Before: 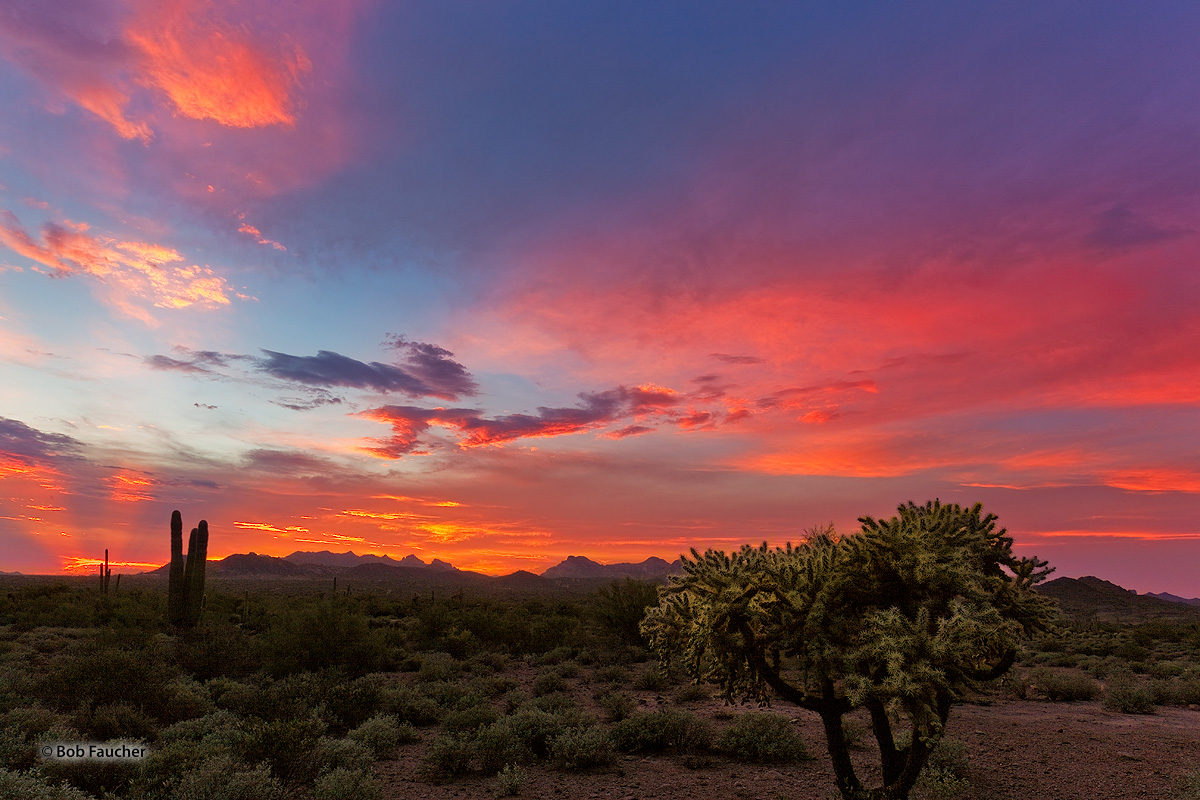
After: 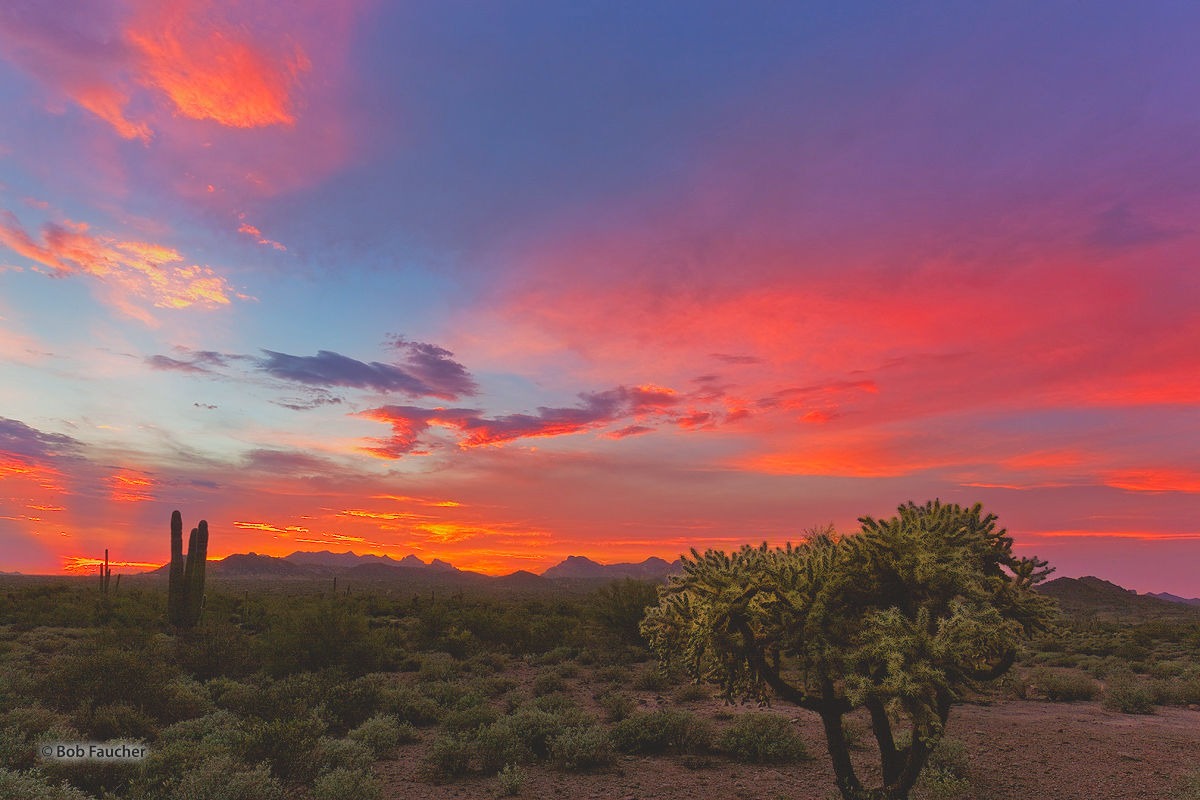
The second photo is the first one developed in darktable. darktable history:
white balance: red 0.986, blue 1.01
exposure: exposure 0.29 EV, compensate highlight preservation false
contrast brightness saturation: contrast -0.28
